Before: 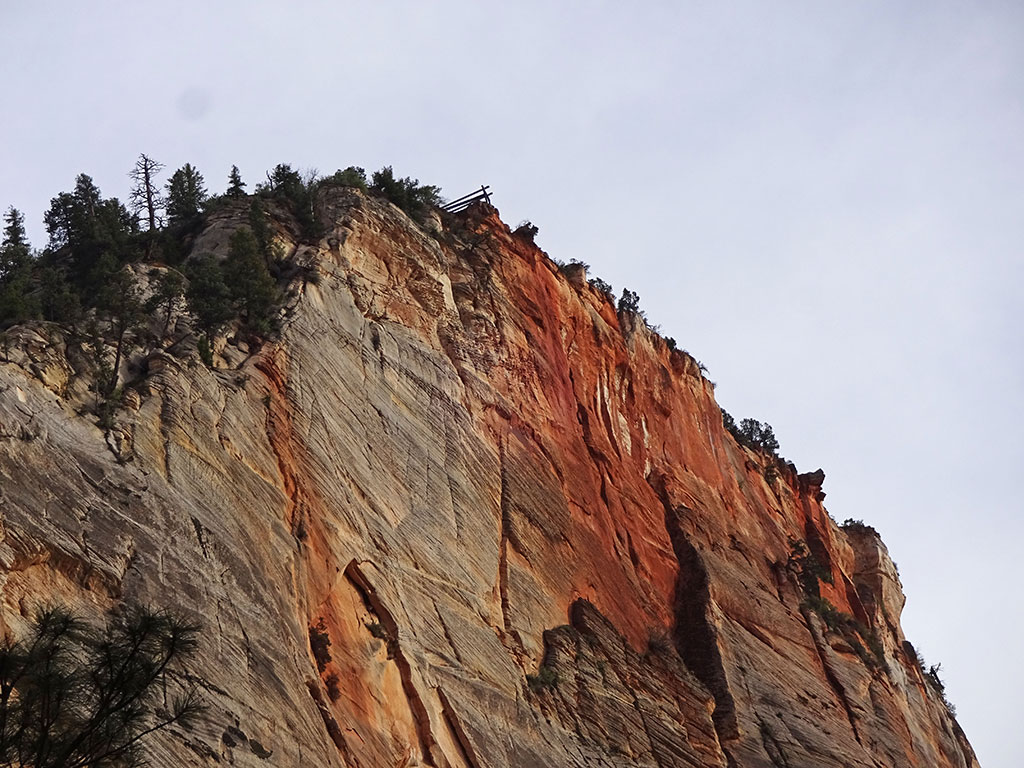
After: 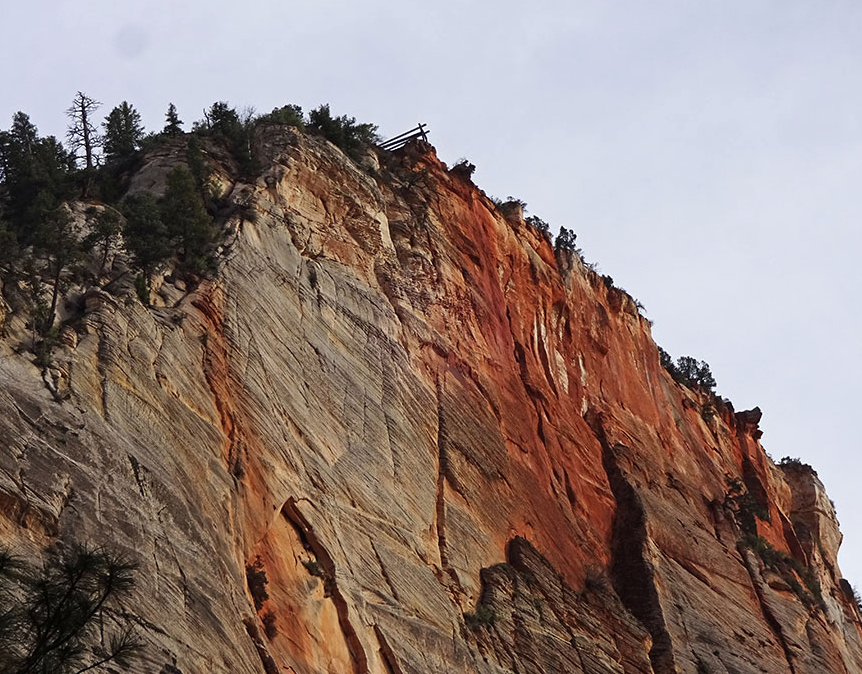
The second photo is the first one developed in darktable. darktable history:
levels: levels [0, 0.51, 1]
crop: left 6.232%, top 8.156%, right 9.547%, bottom 3.997%
